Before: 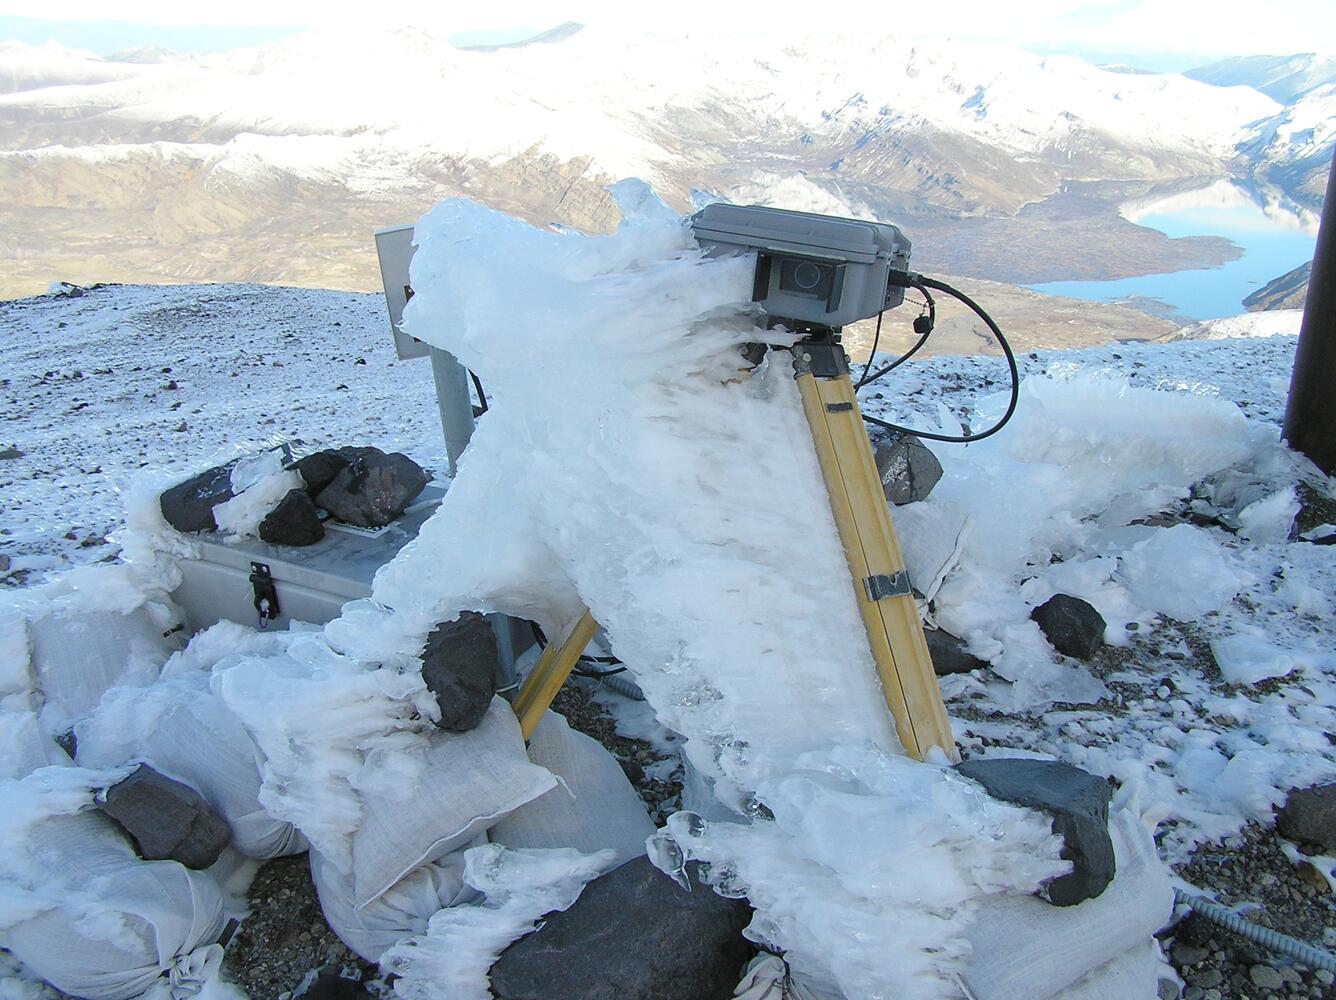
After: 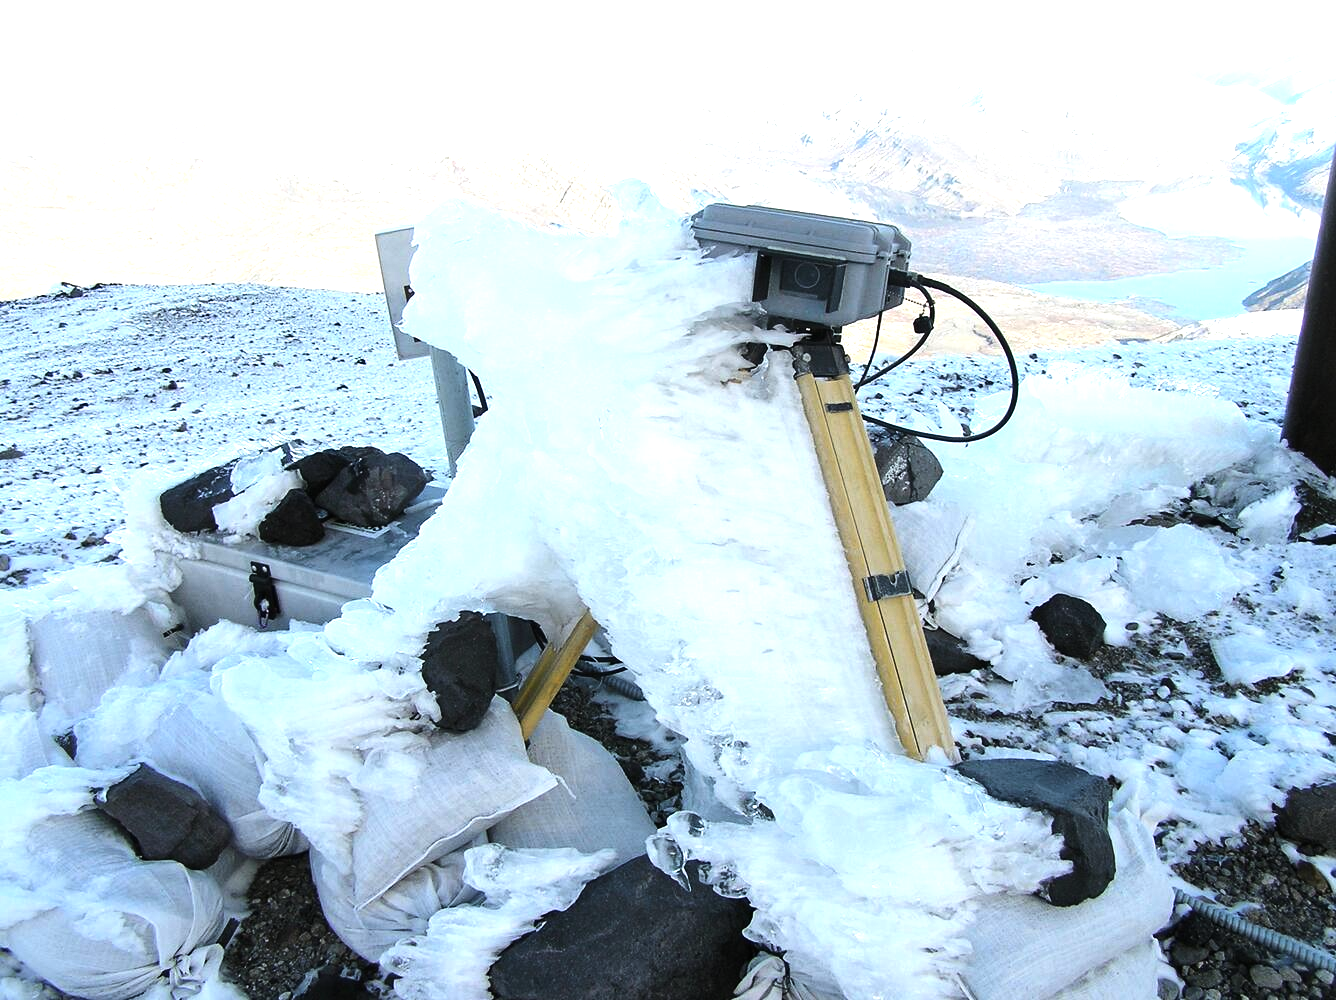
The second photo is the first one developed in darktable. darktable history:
tone equalizer: -8 EV -1.11 EV, -7 EV -0.979 EV, -6 EV -0.838 EV, -5 EV -0.597 EV, -3 EV 0.608 EV, -2 EV 0.887 EV, -1 EV 1 EV, +0 EV 1.08 EV, edges refinement/feathering 500, mask exposure compensation -1.57 EV, preserve details no
